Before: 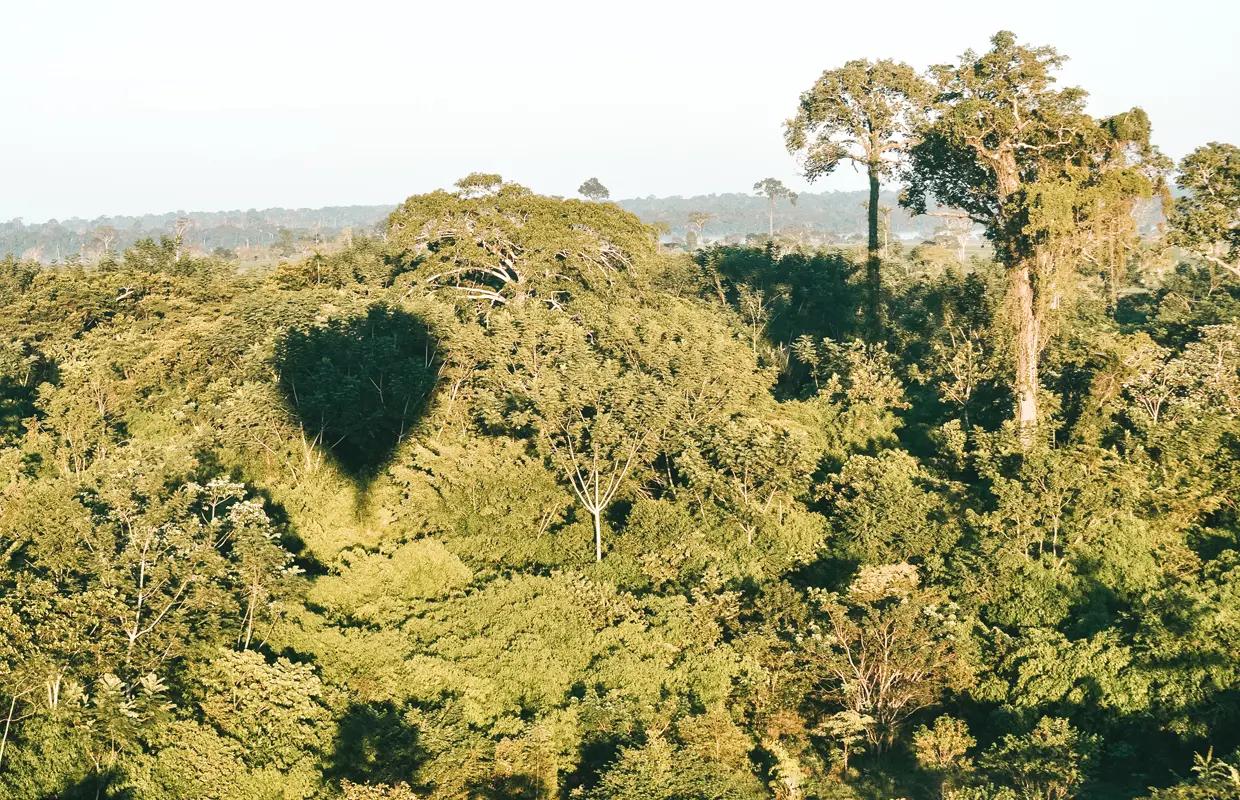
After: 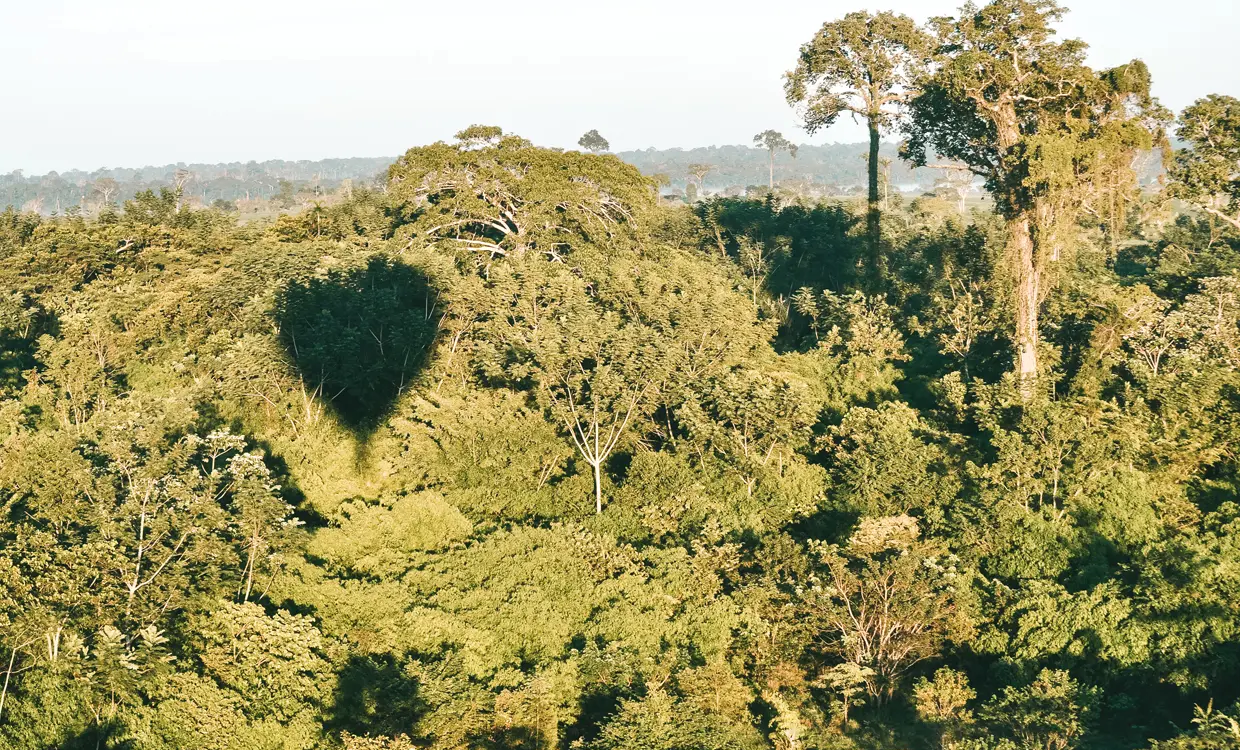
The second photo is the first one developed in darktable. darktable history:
crop and rotate: top 6.25%
shadows and highlights: shadows 37.27, highlights -28.18, soften with gaussian
